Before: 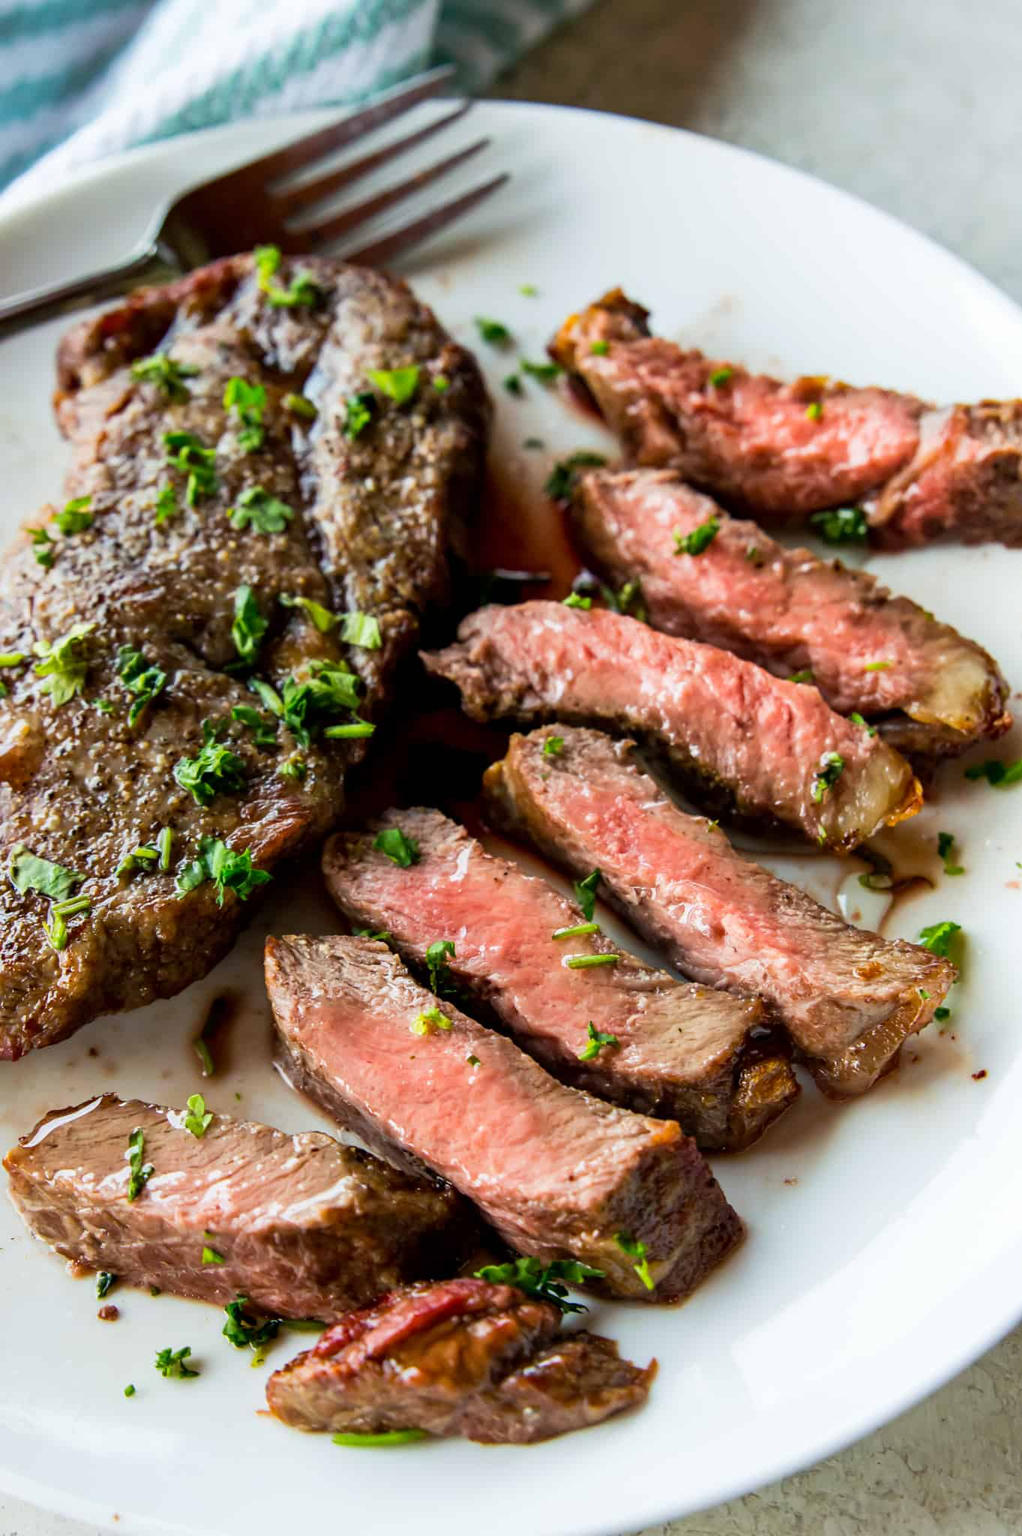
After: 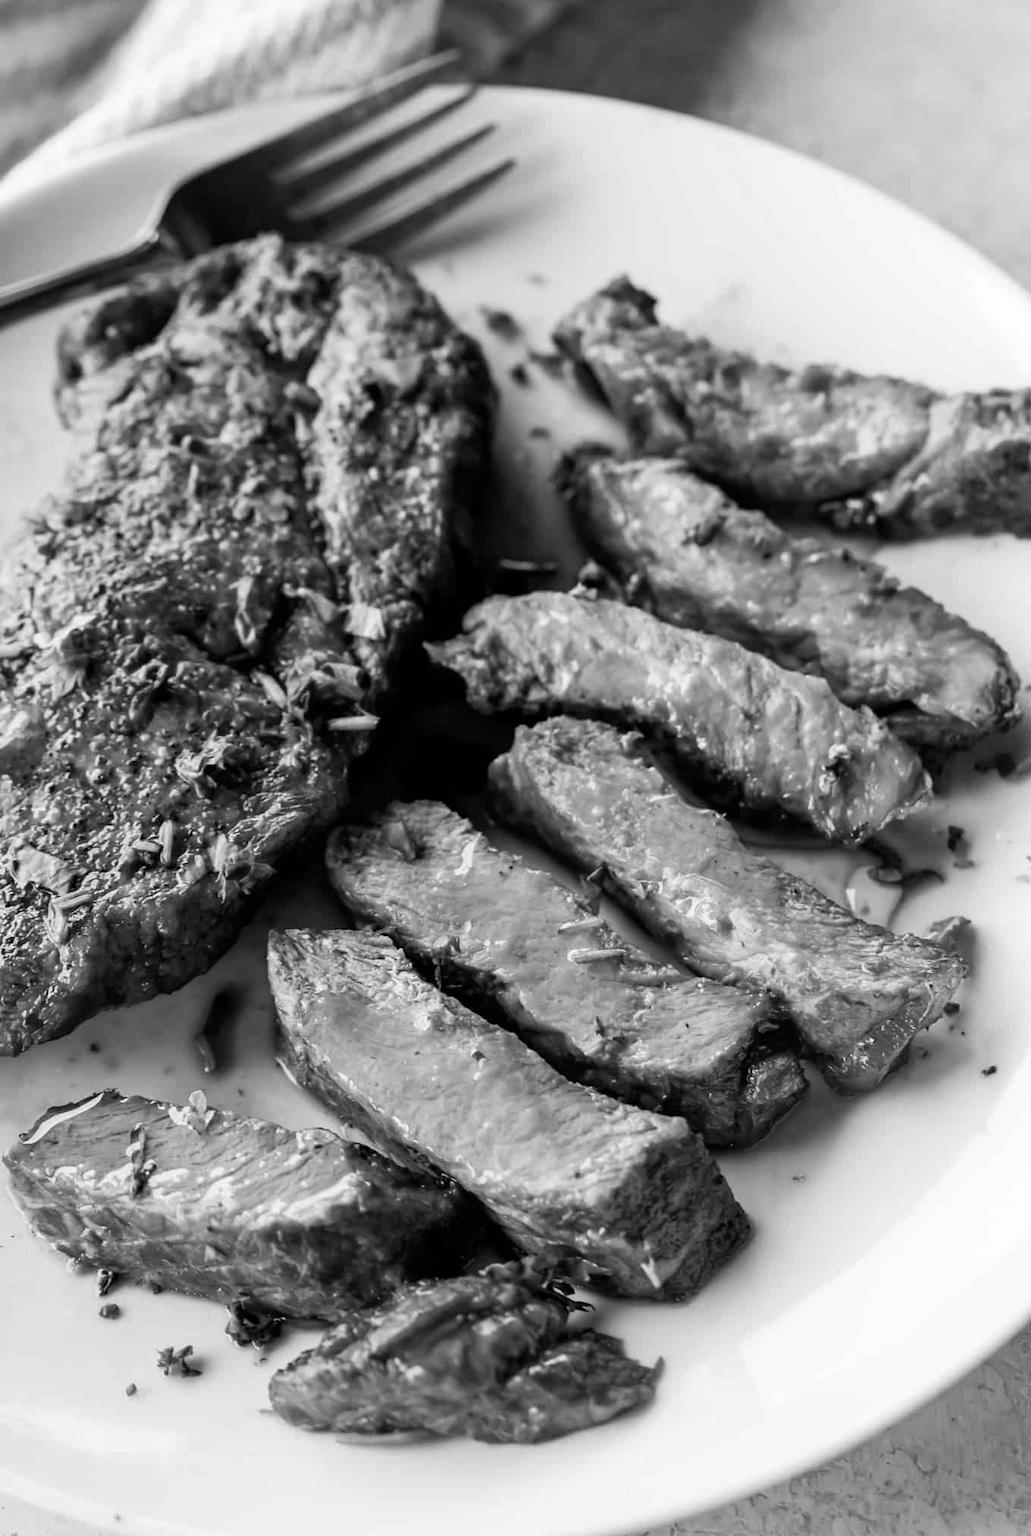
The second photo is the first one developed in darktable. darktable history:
monochrome: on, module defaults
crop: top 1.049%, right 0.001%
